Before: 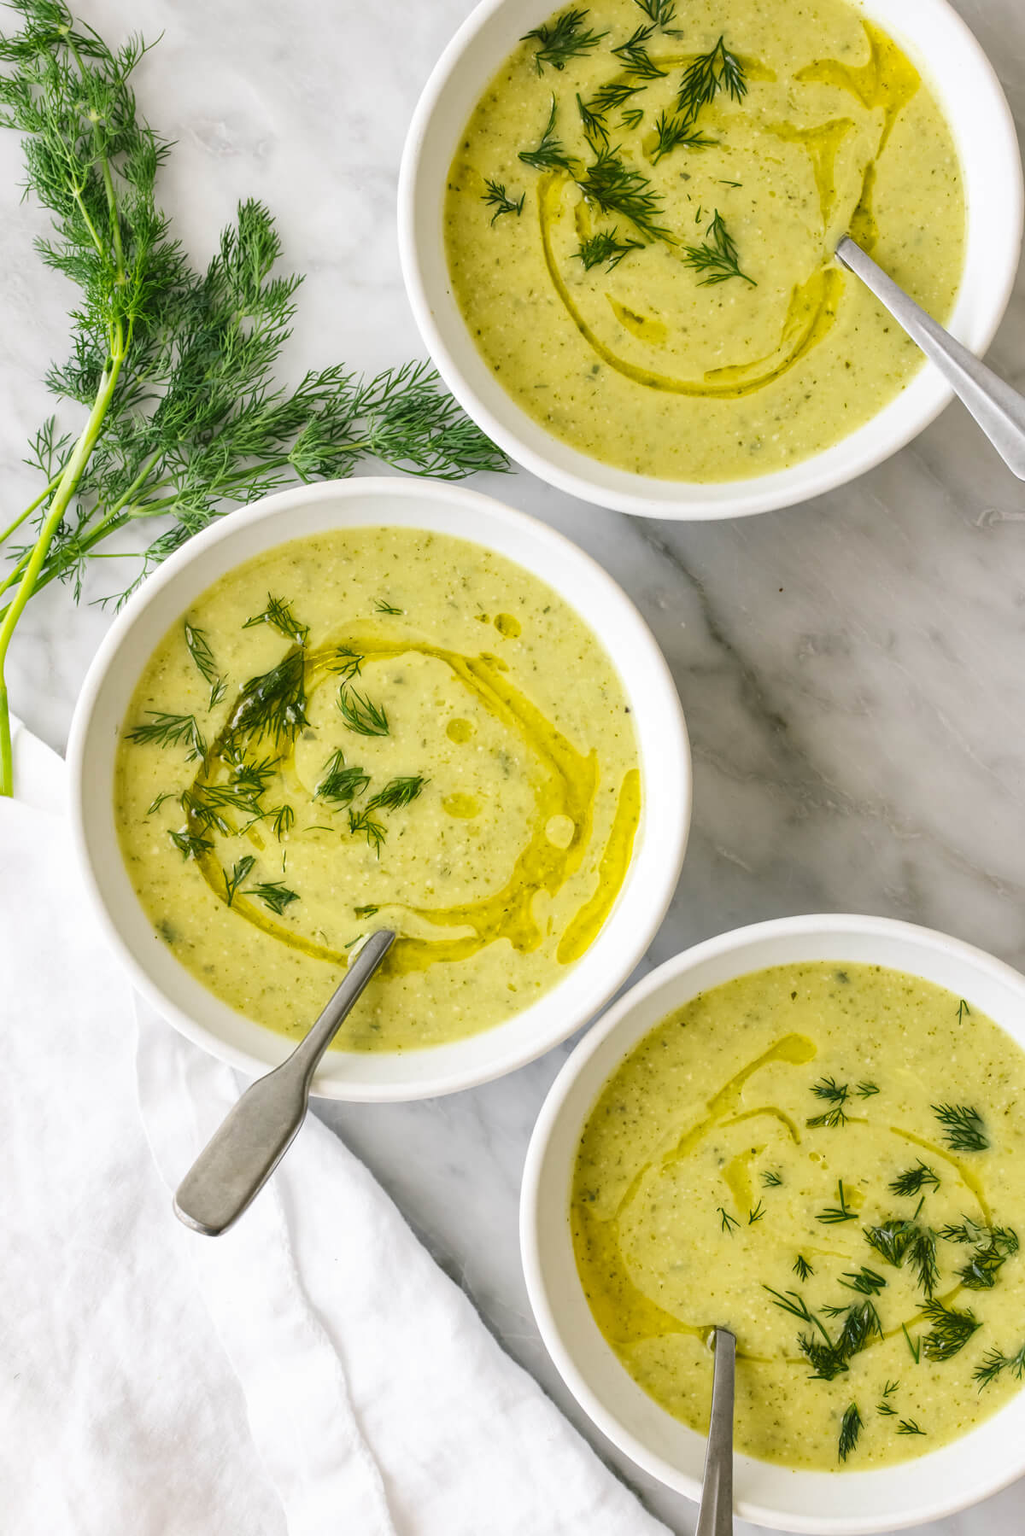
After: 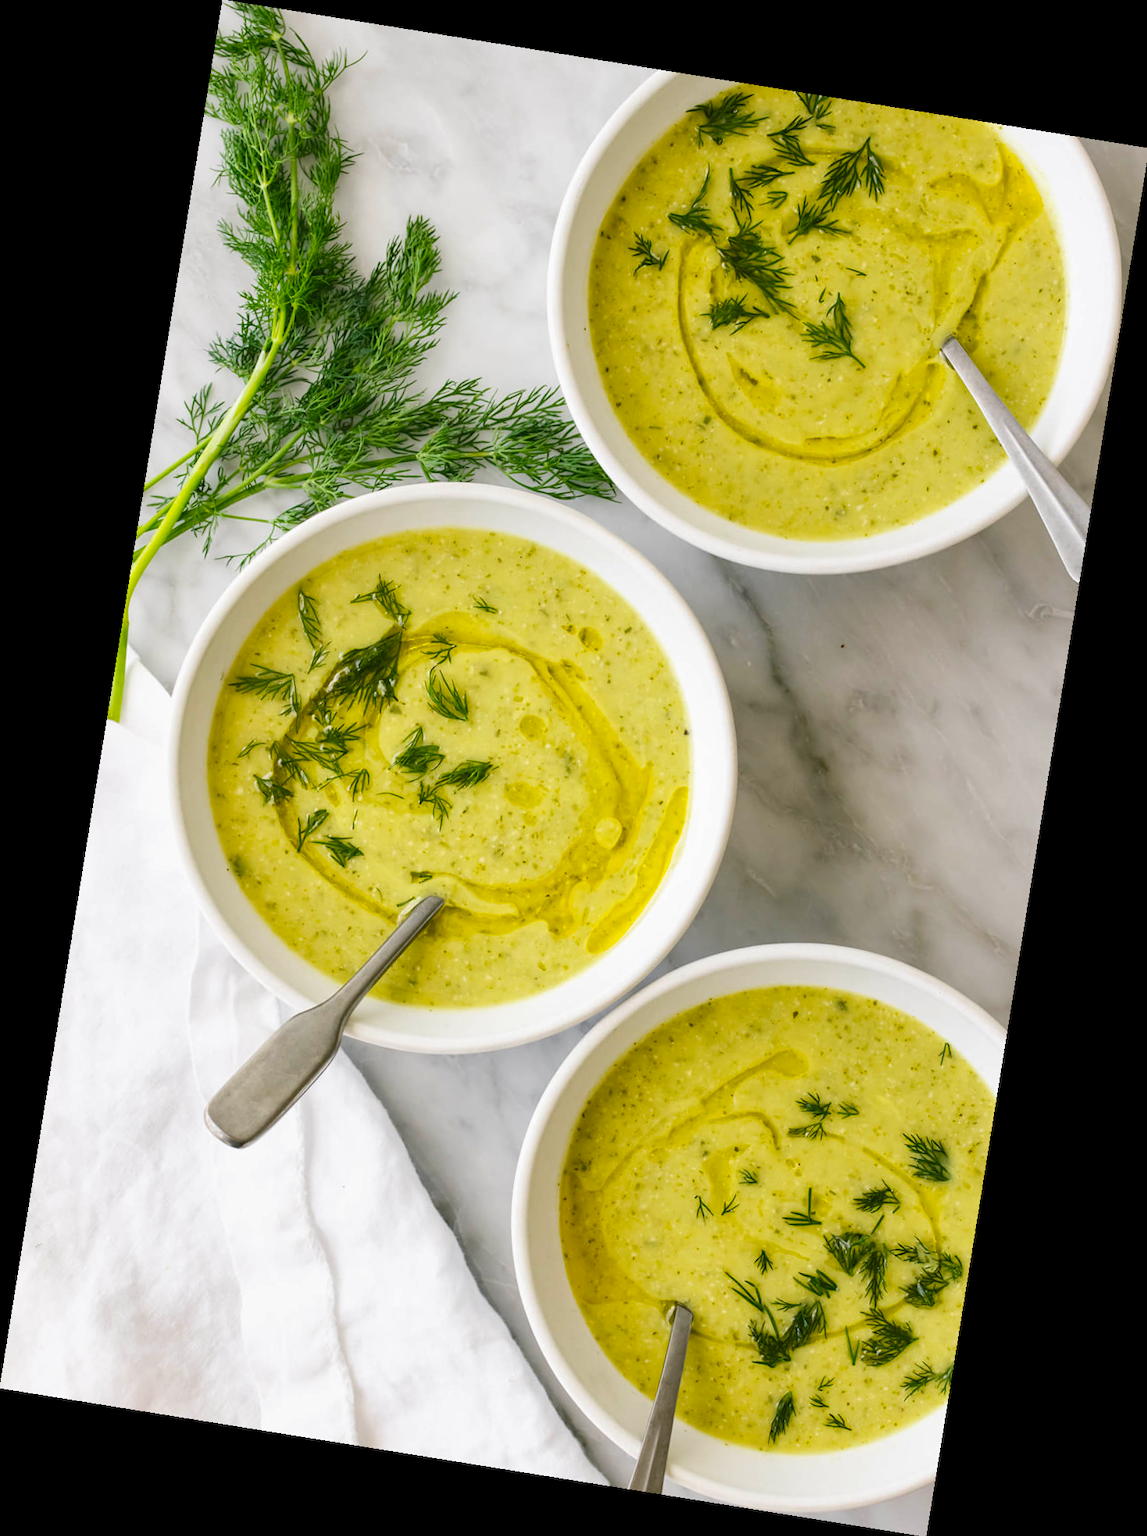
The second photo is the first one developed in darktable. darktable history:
color balance rgb: linear chroma grading › shadows -8%, linear chroma grading › global chroma 10%, perceptual saturation grading › global saturation 2%, perceptual saturation grading › highlights -2%, perceptual saturation grading › mid-tones 4%, perceptual saturation grading › shadows 8%, perceptual brilliance grading › global brilliance 2%, perceptual brilliance grading › highlights -4%, global vibrance 16%, saturation formula JzAzBz (2021)
rotate and perspective: rotation 9.12°, automatic cropping off
